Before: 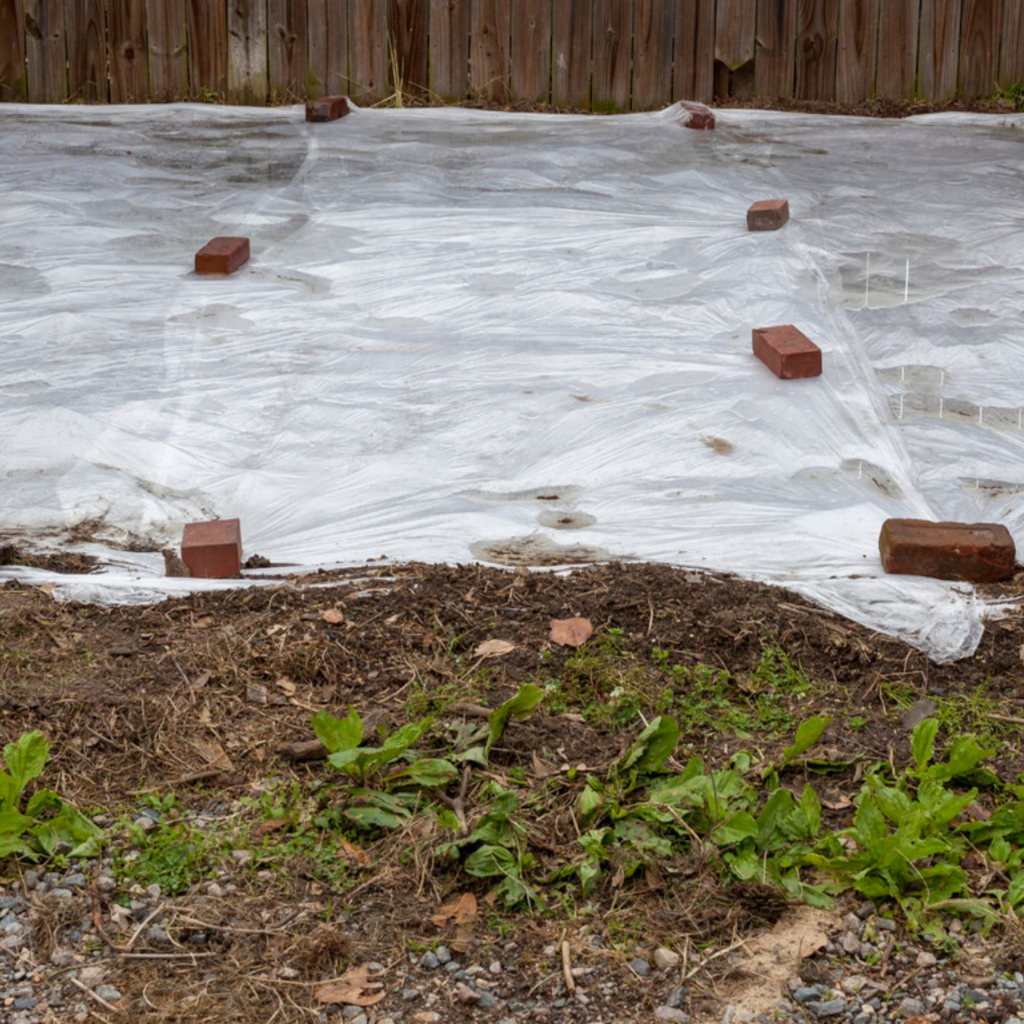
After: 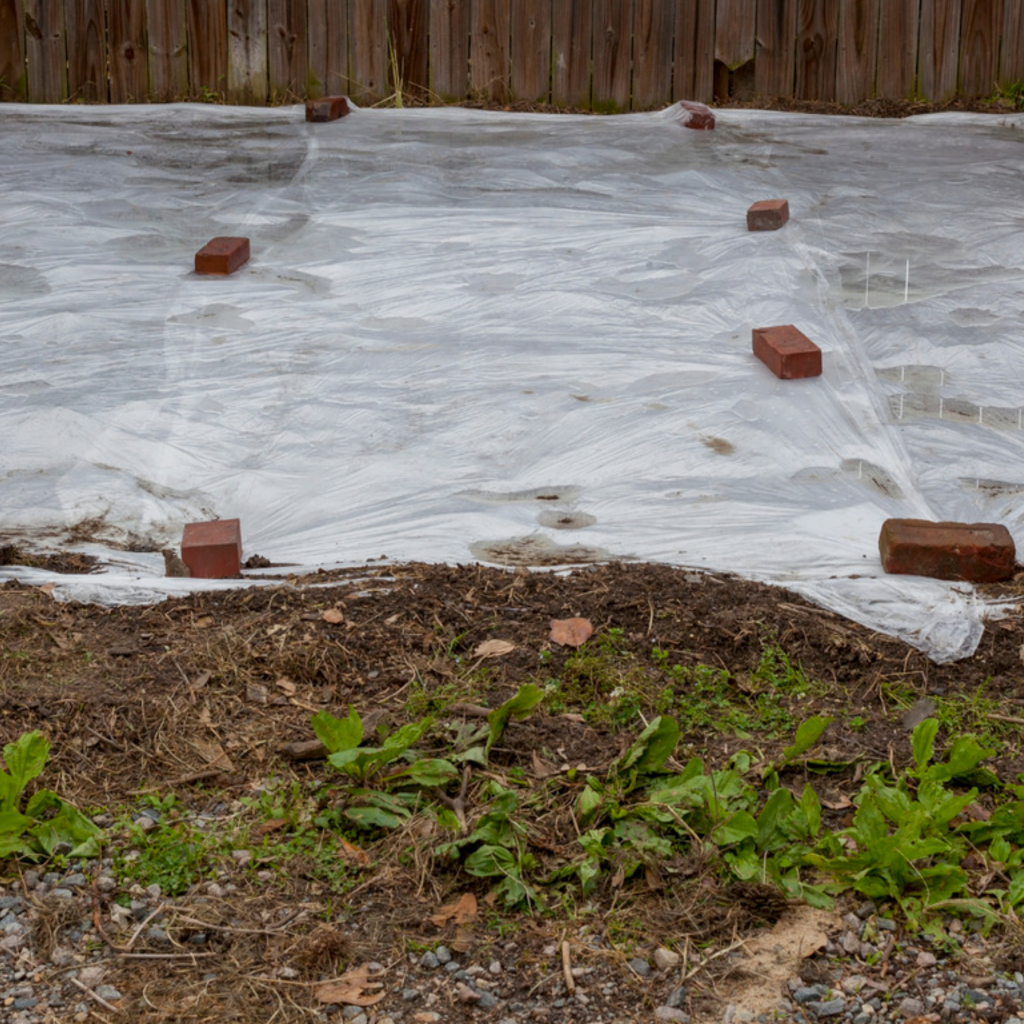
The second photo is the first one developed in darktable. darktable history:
shadows and highlights: radius 122, shadows 21.46, white point adjustment -9.58, highlights -14.58, soften with gaussian
exposure: black level correction 0.001, compensate highlight preservation false
